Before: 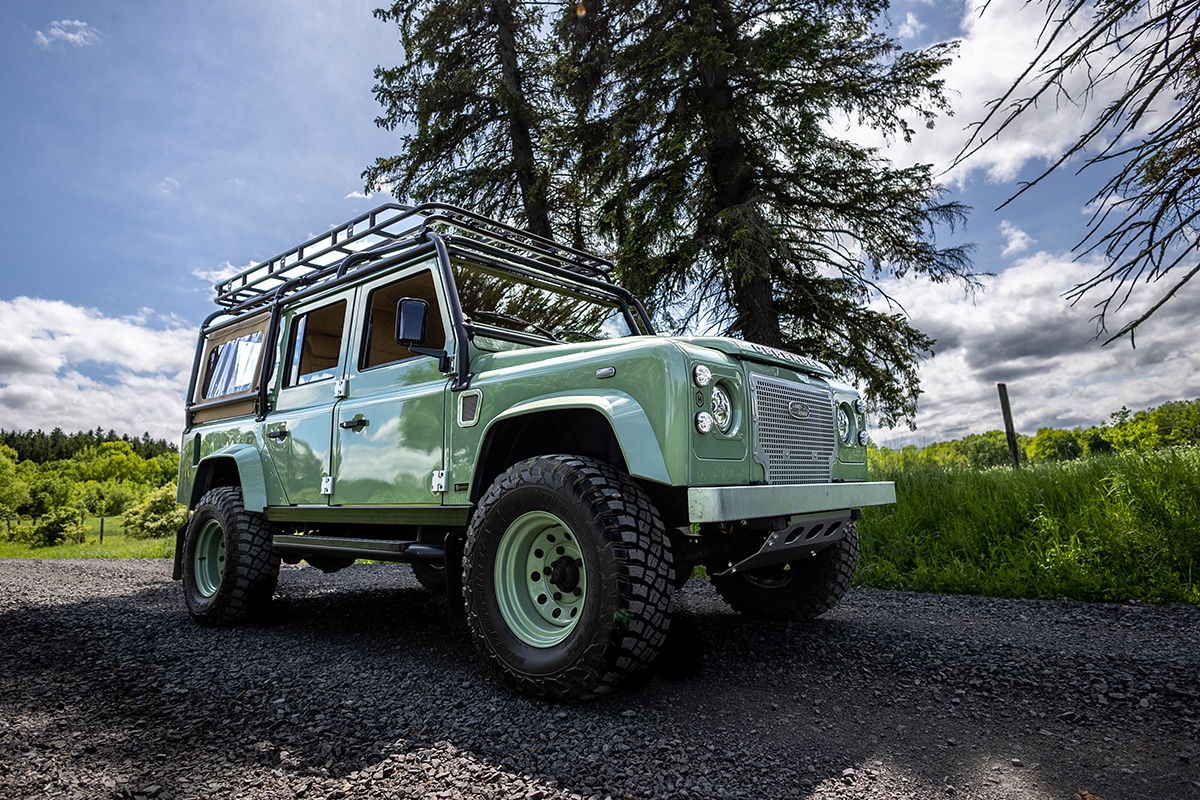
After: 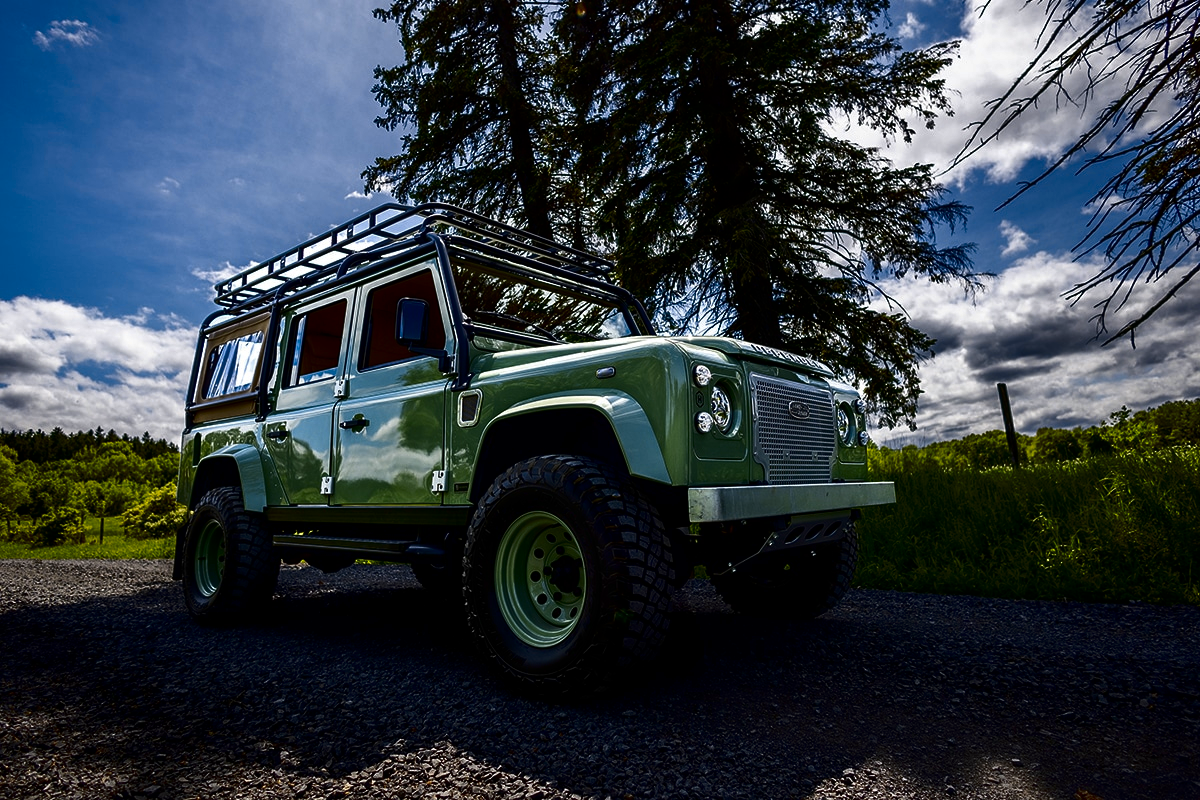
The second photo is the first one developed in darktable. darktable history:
contrast brightness saturation: contrast 0.09, brightness -0.59, saturation 0.17
color contrast: green-magenta contrast 0.85, blue-yellow contrast 1.25, unbound 0
